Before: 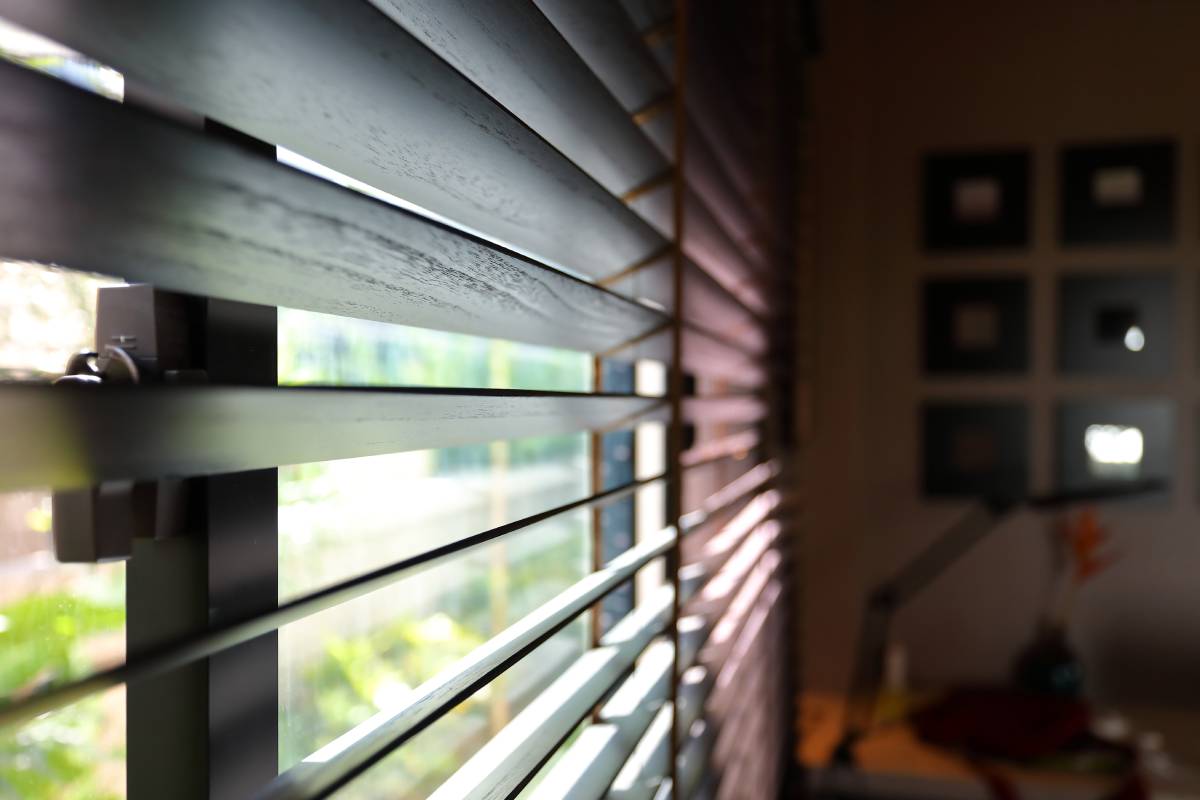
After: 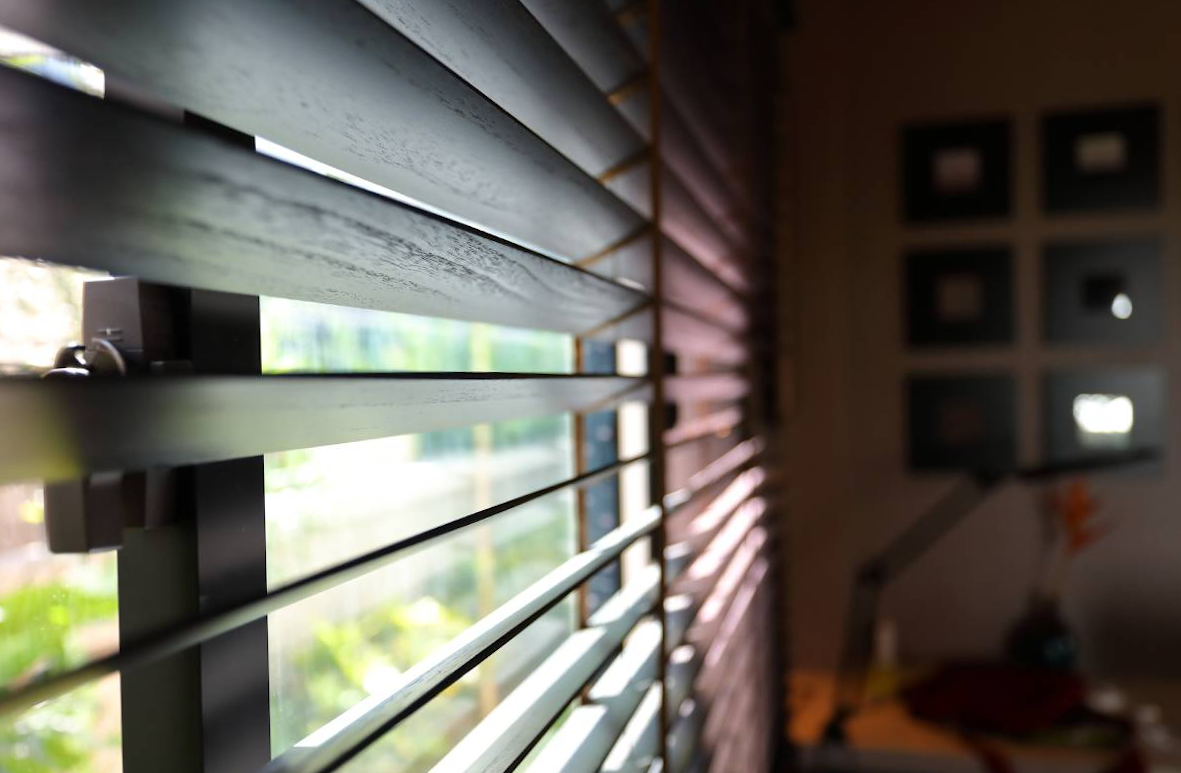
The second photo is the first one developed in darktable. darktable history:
white balance: emerald 1
rotate and perspective: rotation -1.32°, lens shift (horizontal) -0.031, crop left 0.015, crop right 0.985, crop top 0.047, crop bottom 0.982
